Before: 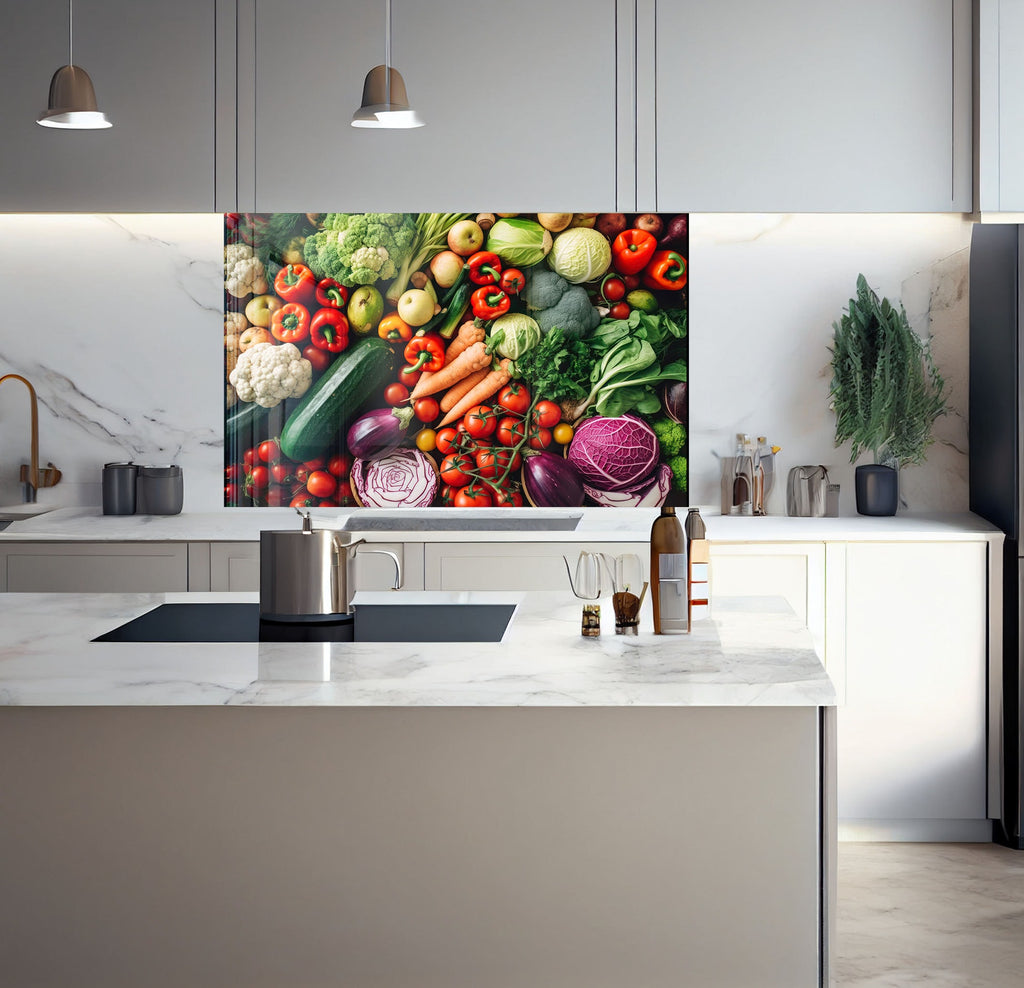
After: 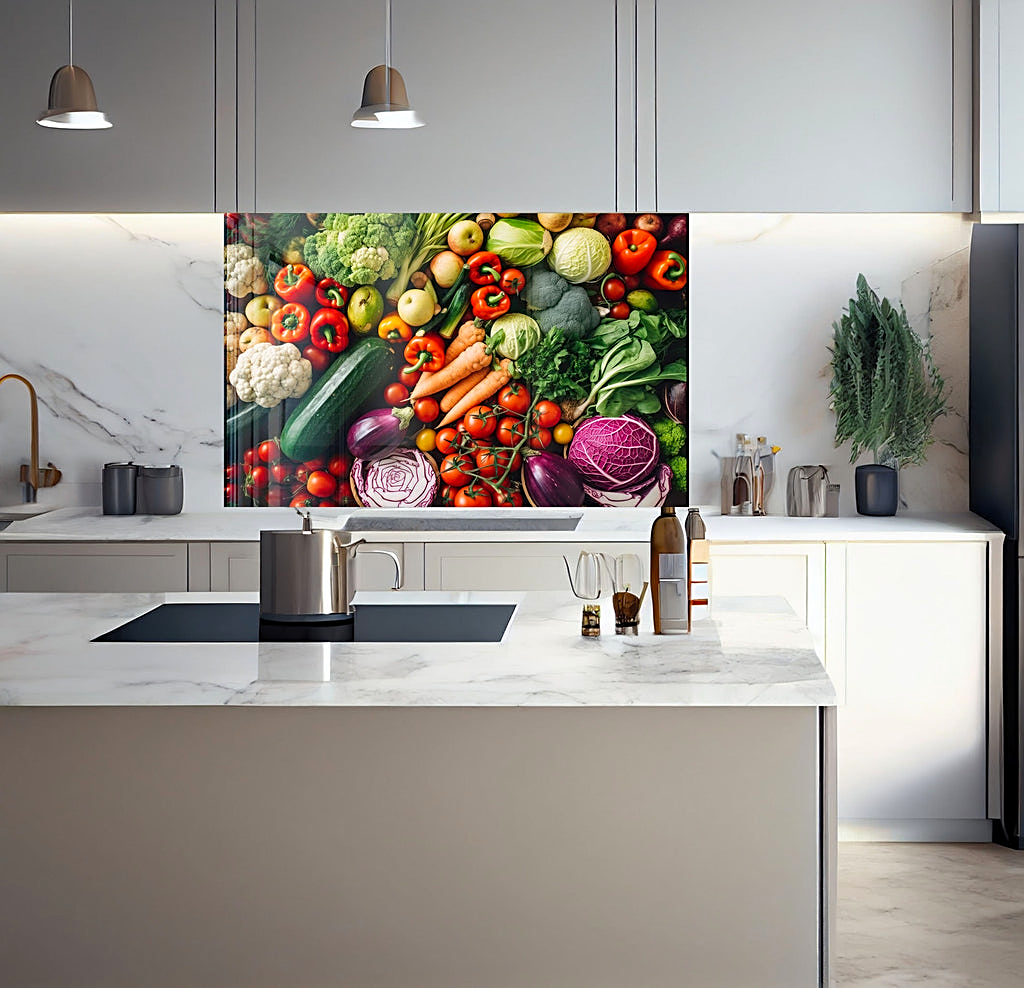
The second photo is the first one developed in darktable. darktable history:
sharpen: on, module defaults
exposure: compensate highlight preservation false
color zones: curves: ch0 [(0.25, 0.5) (0.428, 0.473) (0.75, 0.5)]; ch1 [(0.243, 0.479) (0.398, 0.452) (0.75, 0.5)]
color balance rgb: perceptual saturation grading › global saturation 16.133%
